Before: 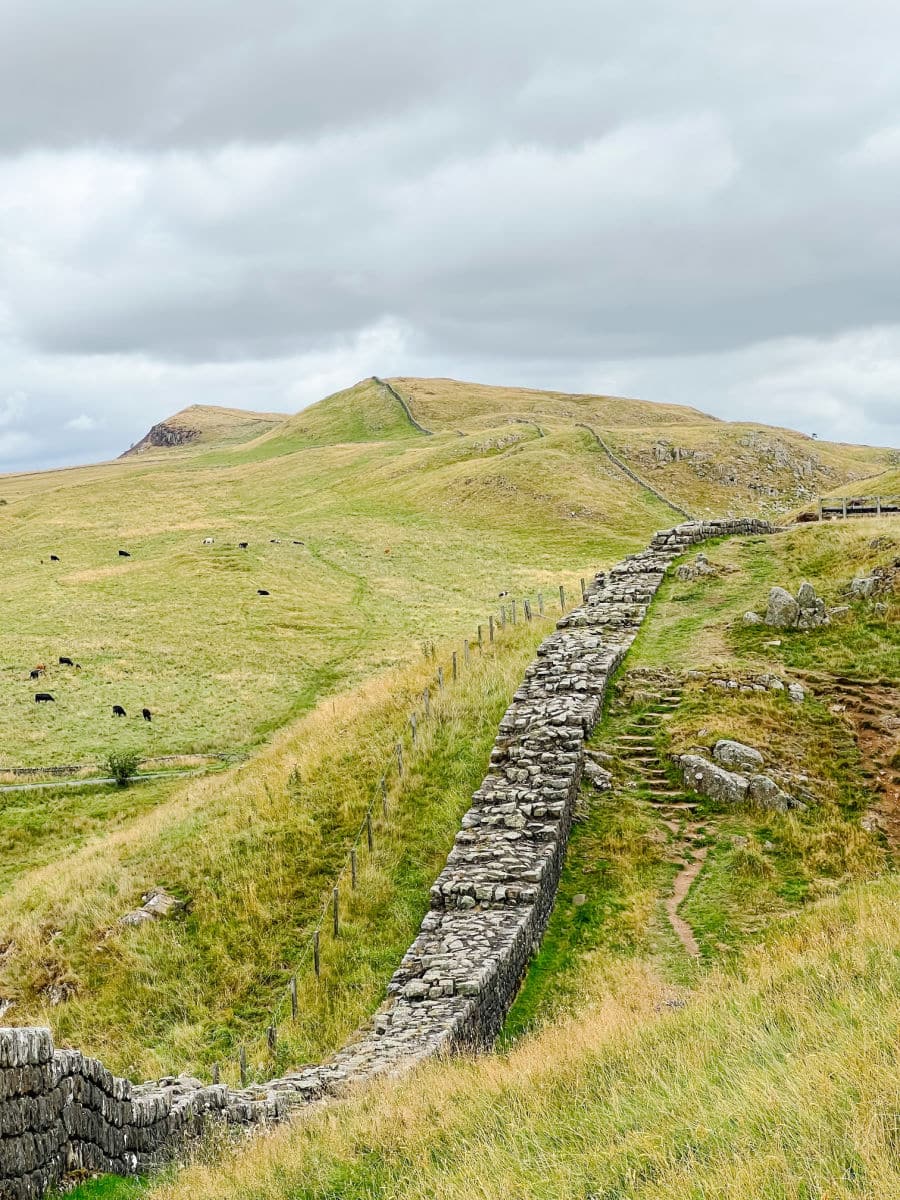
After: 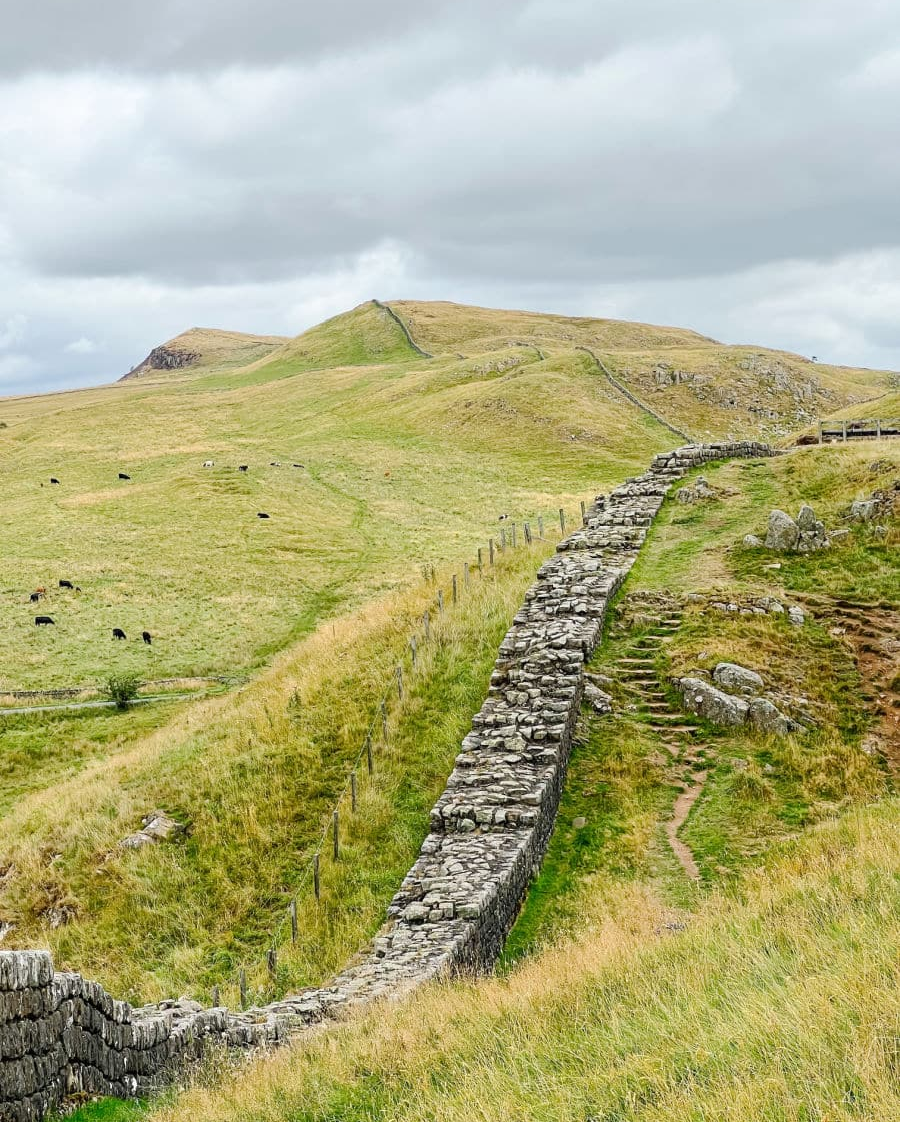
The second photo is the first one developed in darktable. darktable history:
crop and rotate: top 6.475%
